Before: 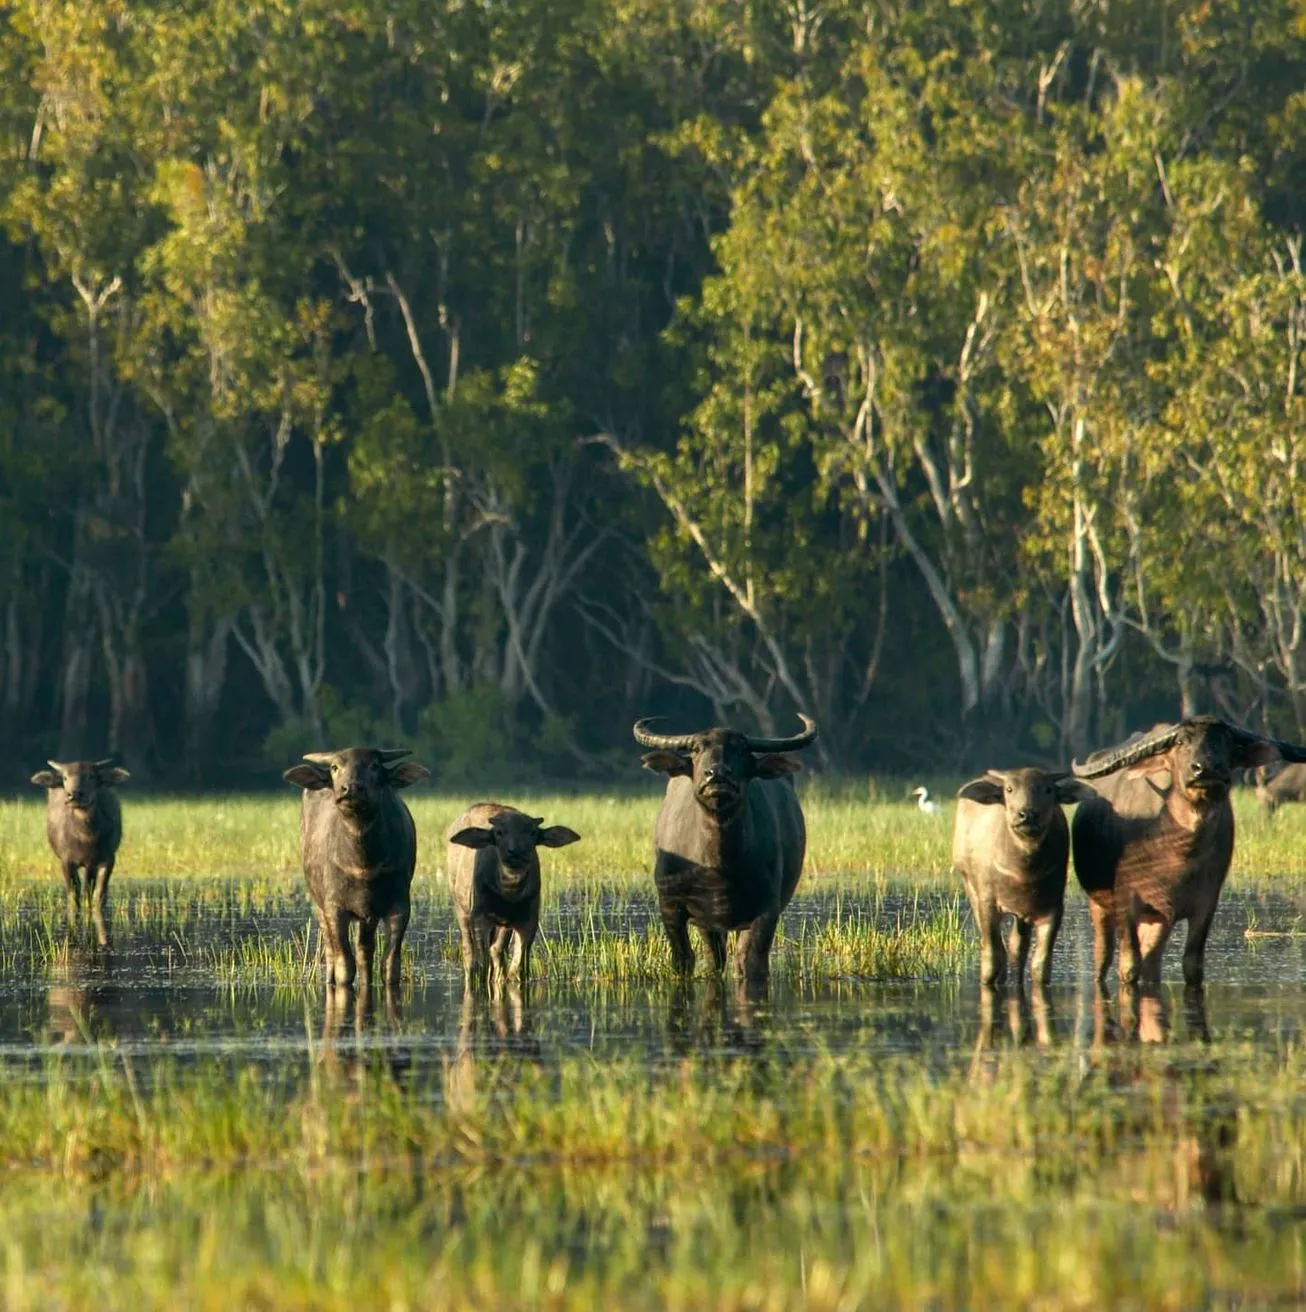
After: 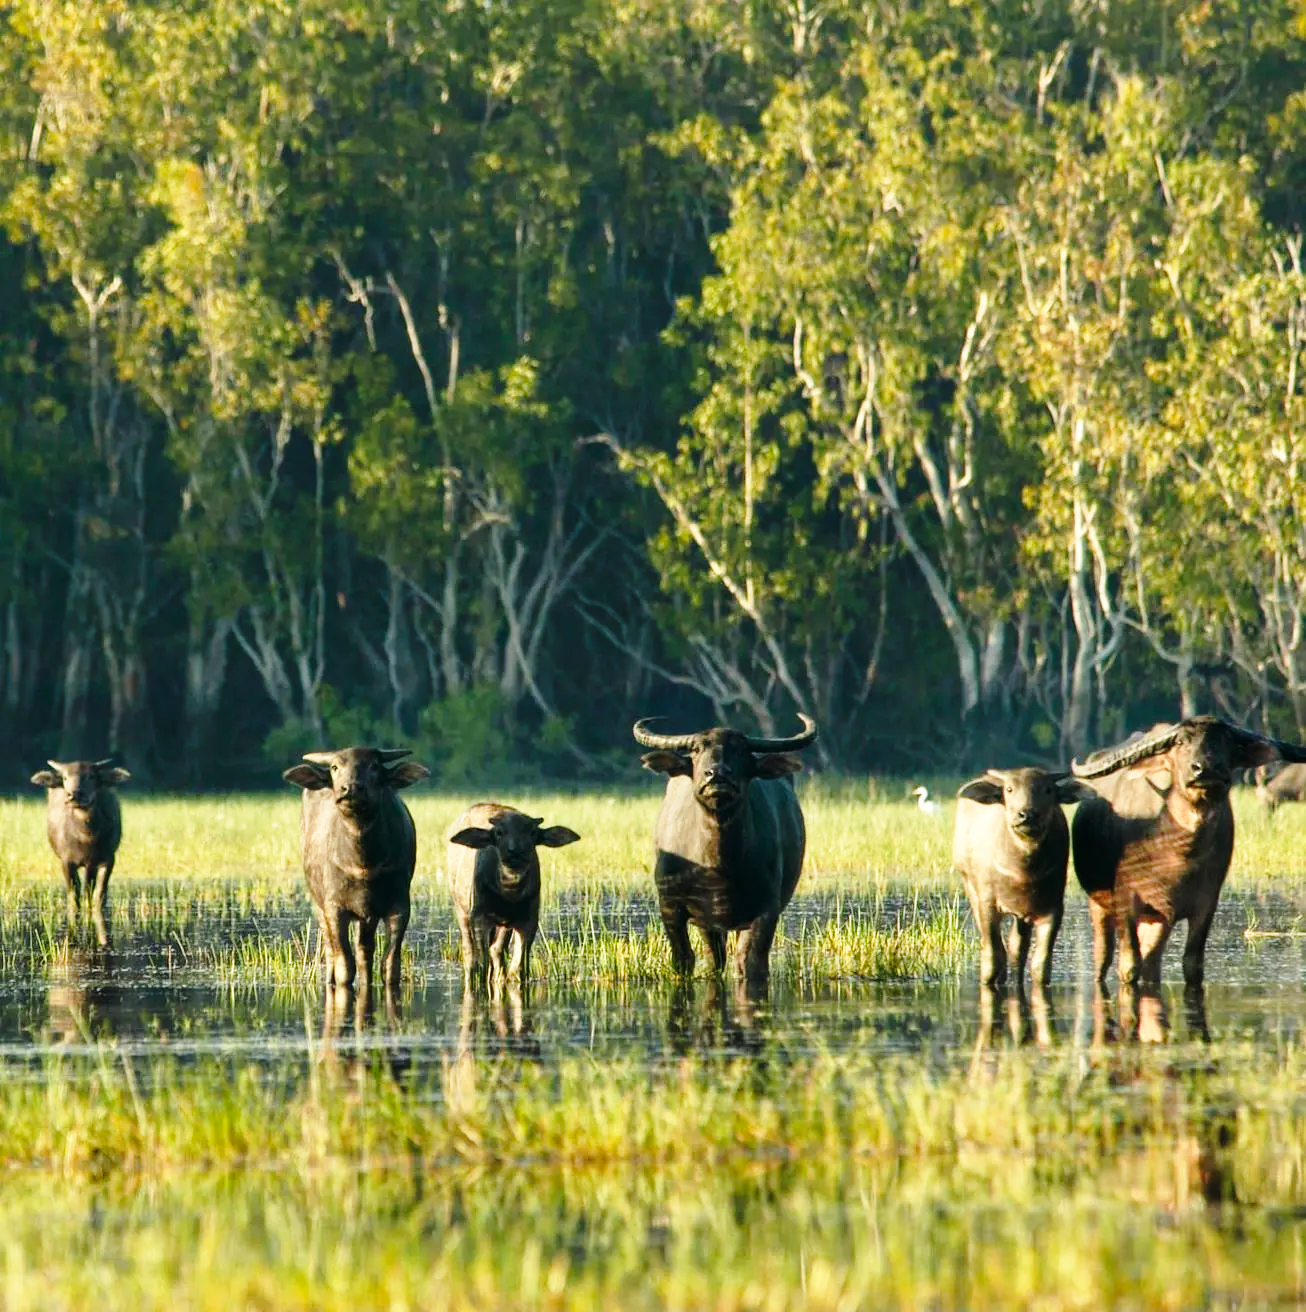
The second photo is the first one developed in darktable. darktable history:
exposure: compensate exposure bias true, compensate highlight preservation false
base curve: curves: ch0 [(0, 0) (0.028, 0.03) (0.121, 0.232) (0.46, 0.748) (0.859, 0.968) (1, 1)], preserve colors none
